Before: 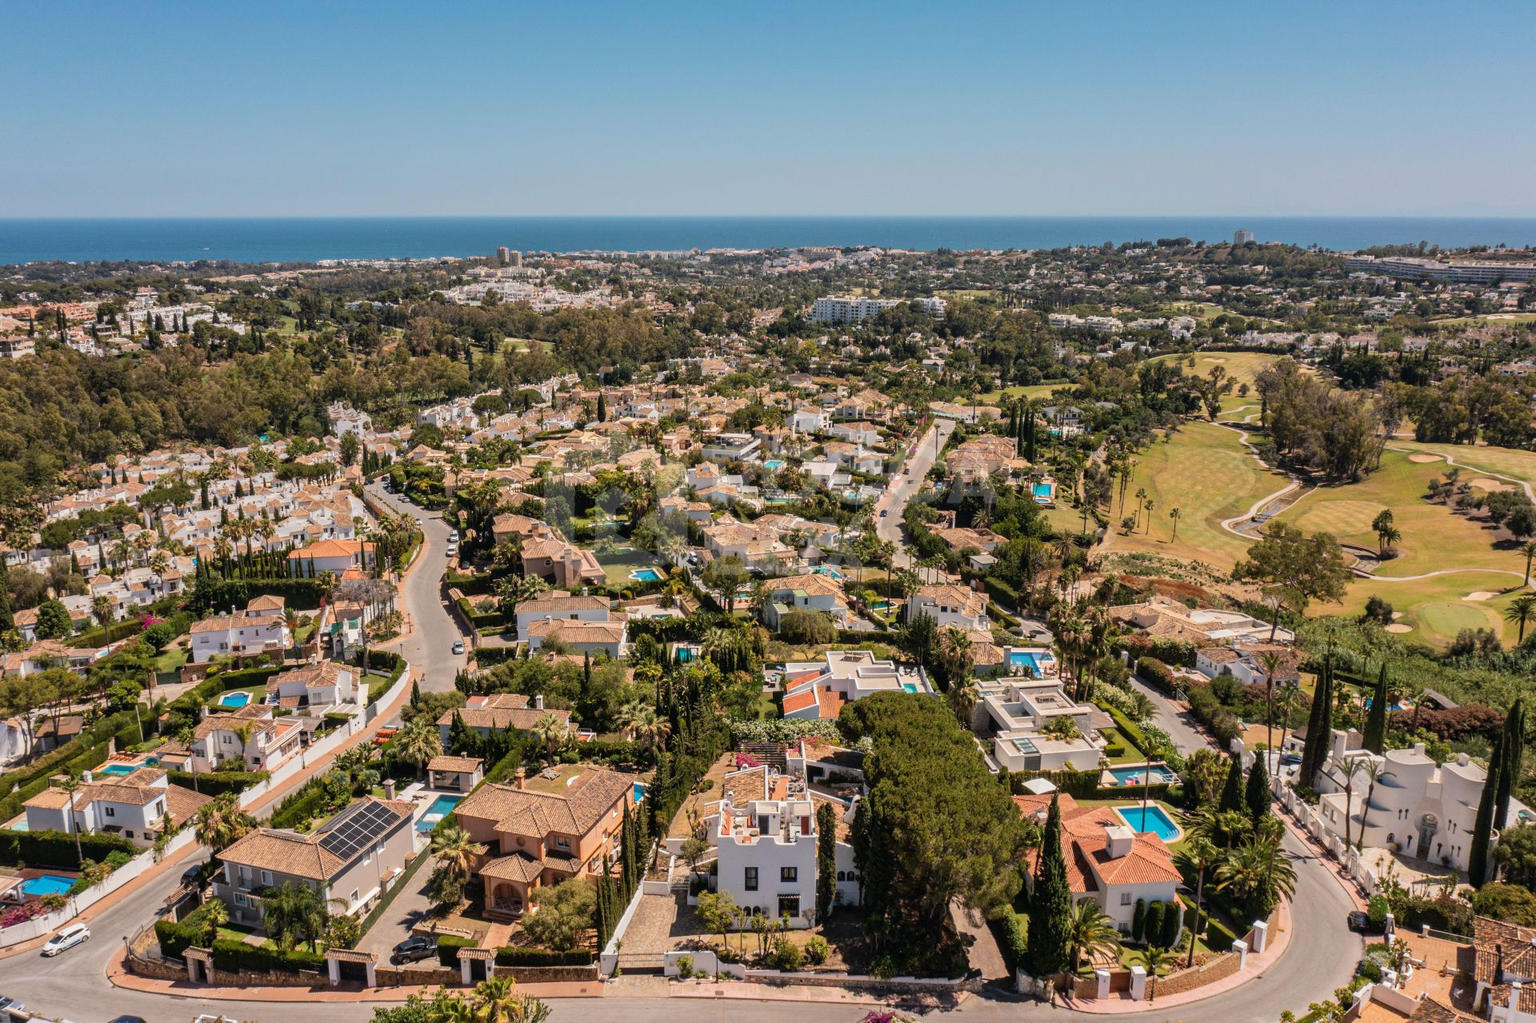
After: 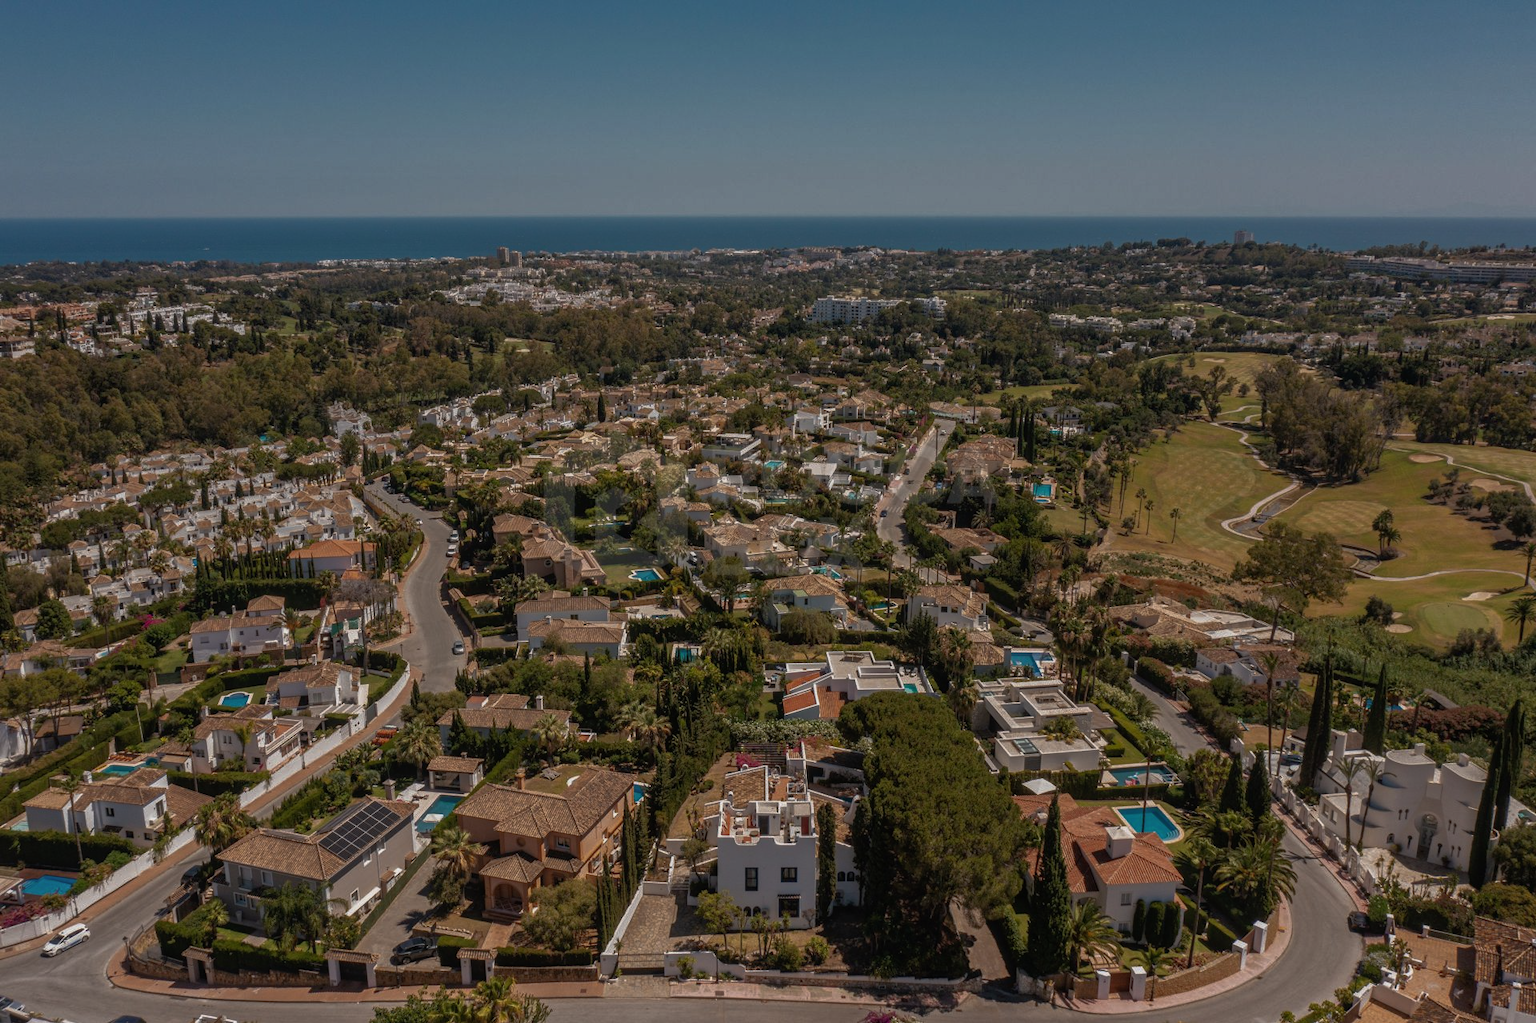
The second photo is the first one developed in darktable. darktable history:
local contrast: detail 110%
contrast equalizer: octaves 7, y [[0.6 ×6], [0.55 ×6], [0 ×6], [0 ×6], [0 ×6]], mix -0.2
base curve: curves: ch0 [(0, 0) (0.564, 0.291) (0.802, 0.731) (1, 1)]
